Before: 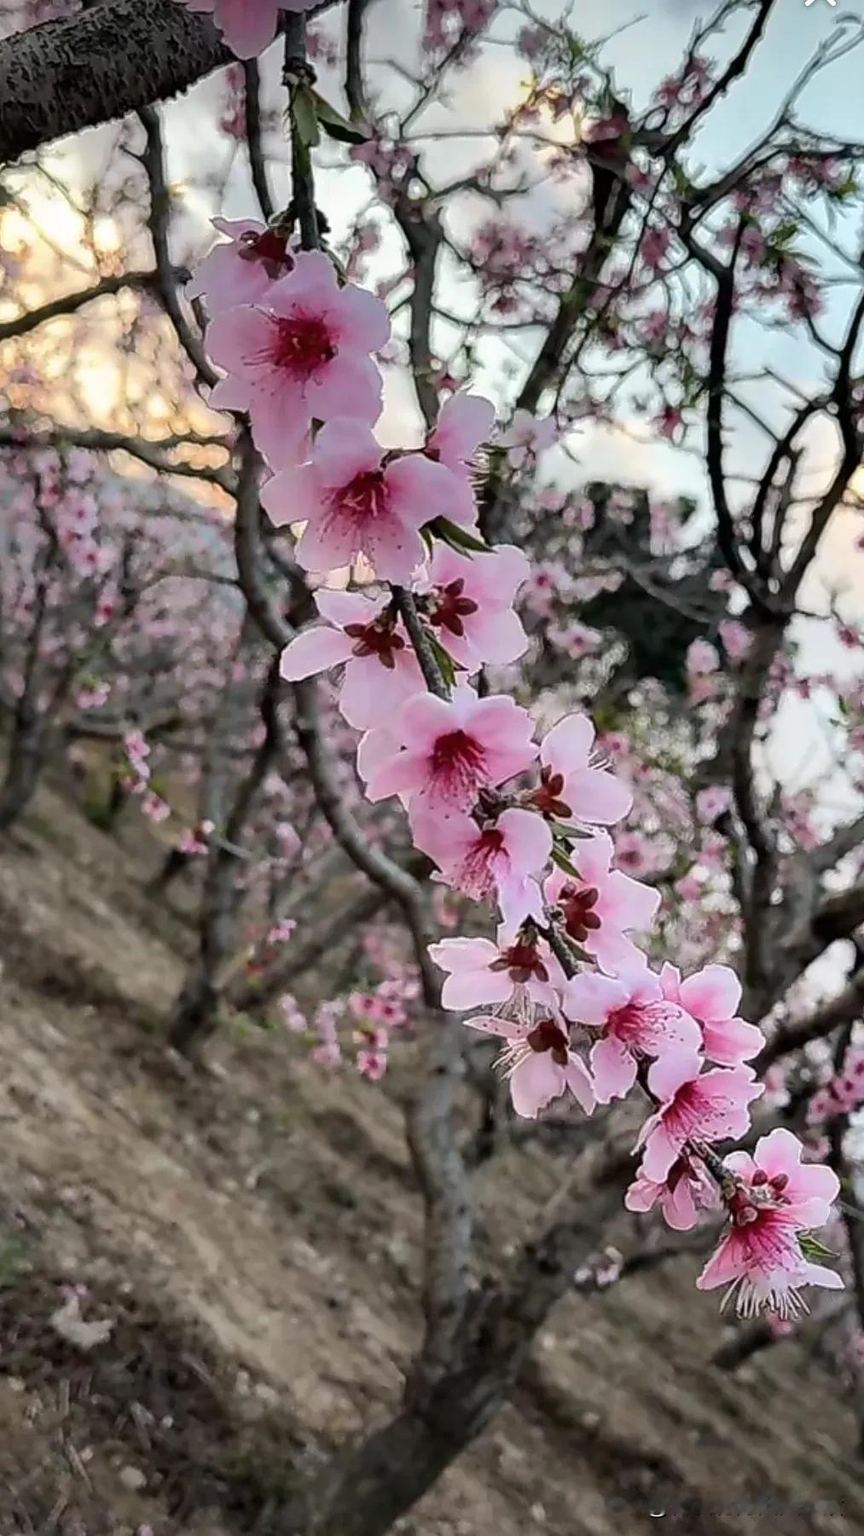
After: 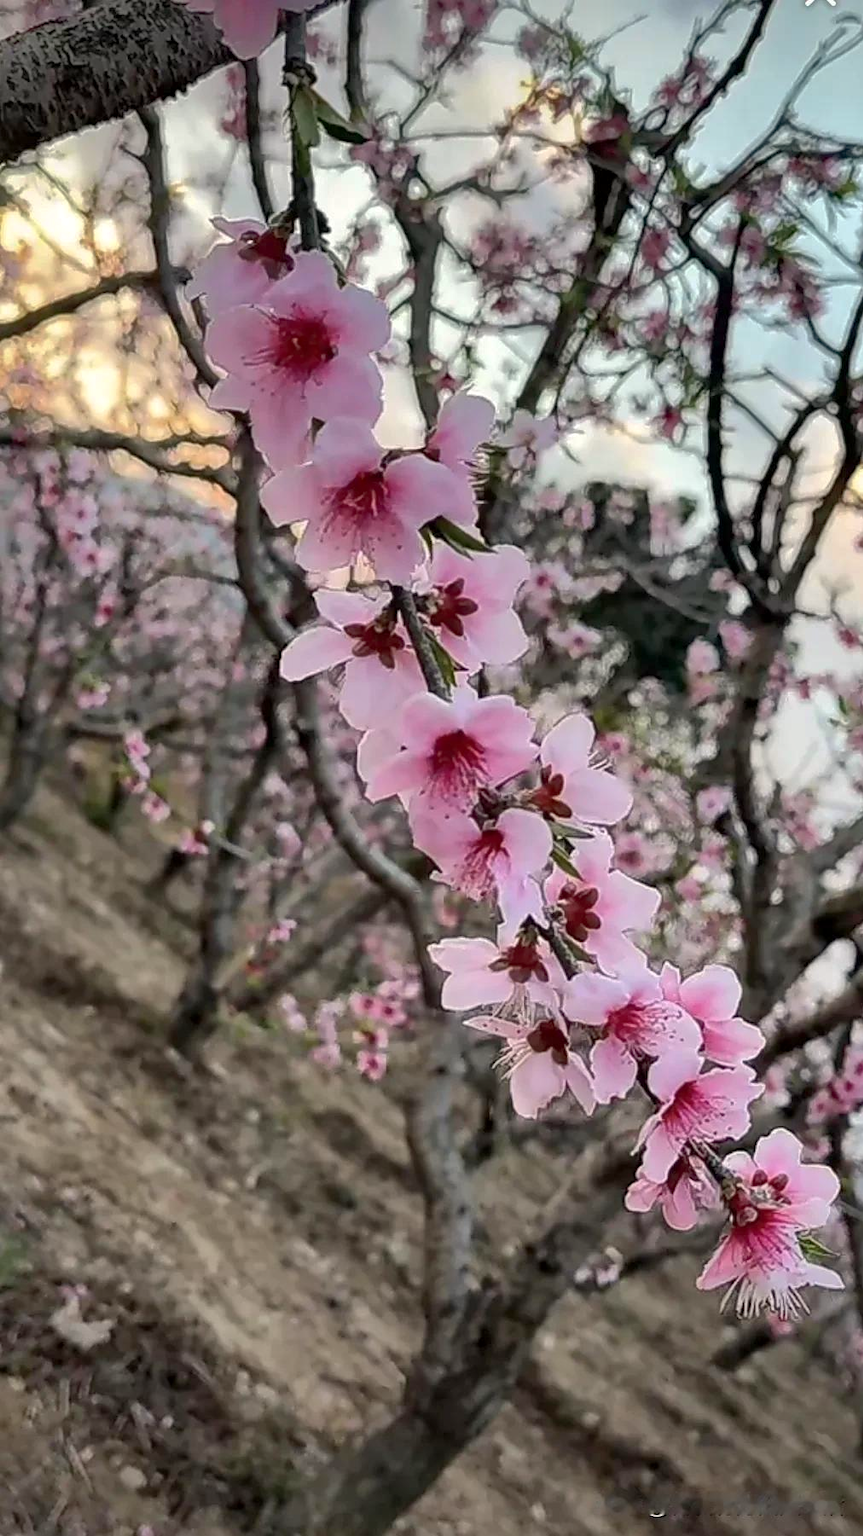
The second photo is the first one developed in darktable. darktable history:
local contrast: mode bilateral grid, contrast 20, coarseness 50, detail 120%, midtone range 0.2
color calibration: x 0.342, y 0.355, temperature 5148.35 K
shadows and highlights: on, module defaults
